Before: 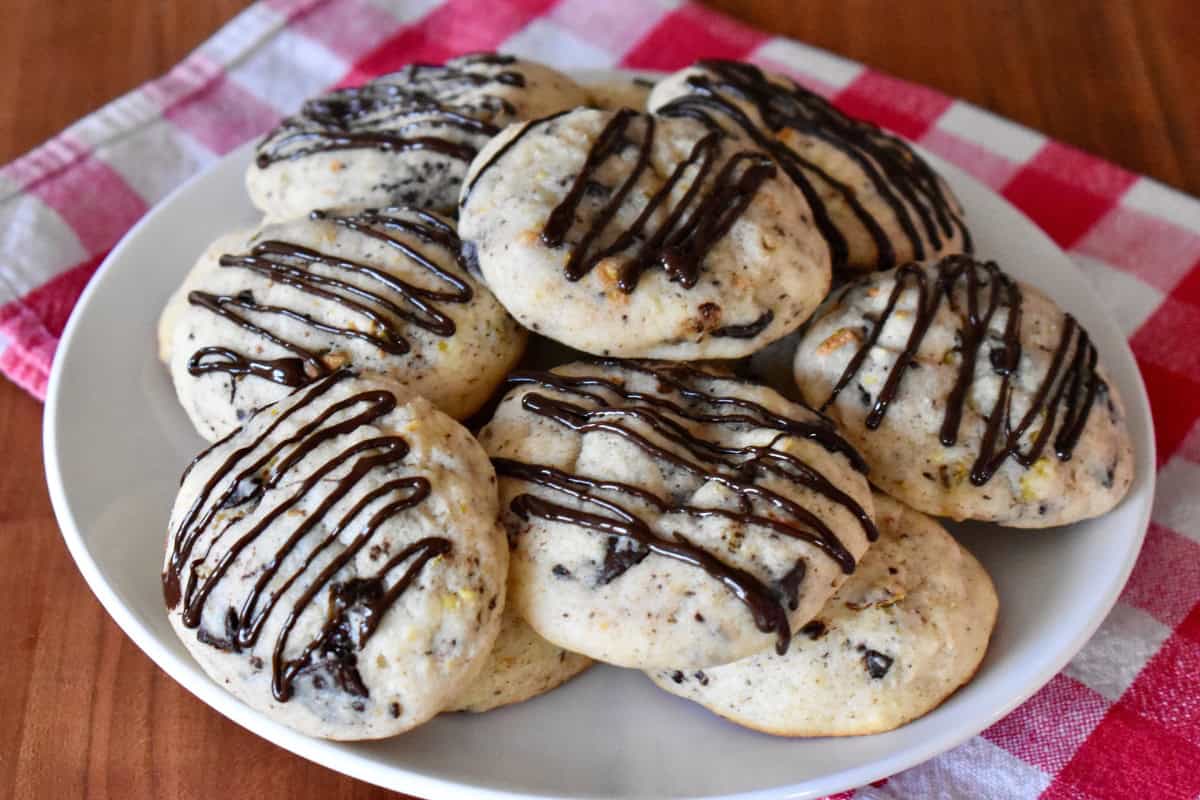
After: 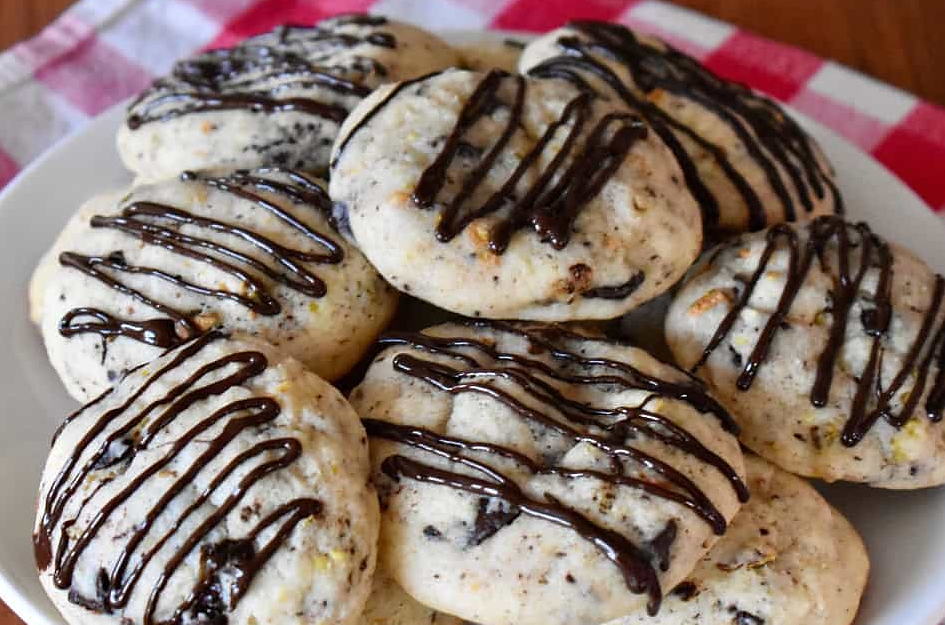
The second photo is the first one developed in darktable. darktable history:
crop and rotate: left 10.77%, top 5.1%, right 10.41%, bottom 16.76%
sharpen: radius 1
